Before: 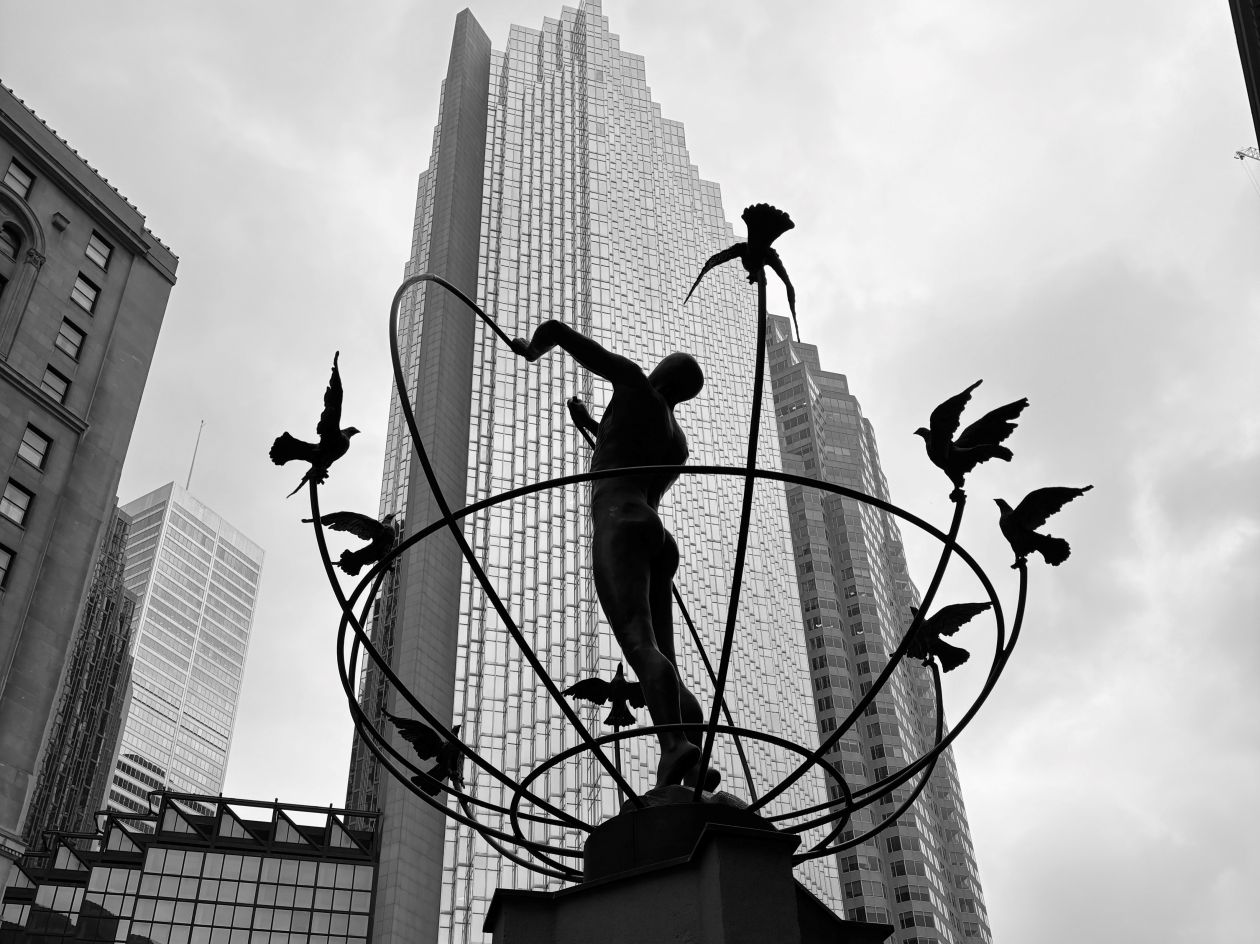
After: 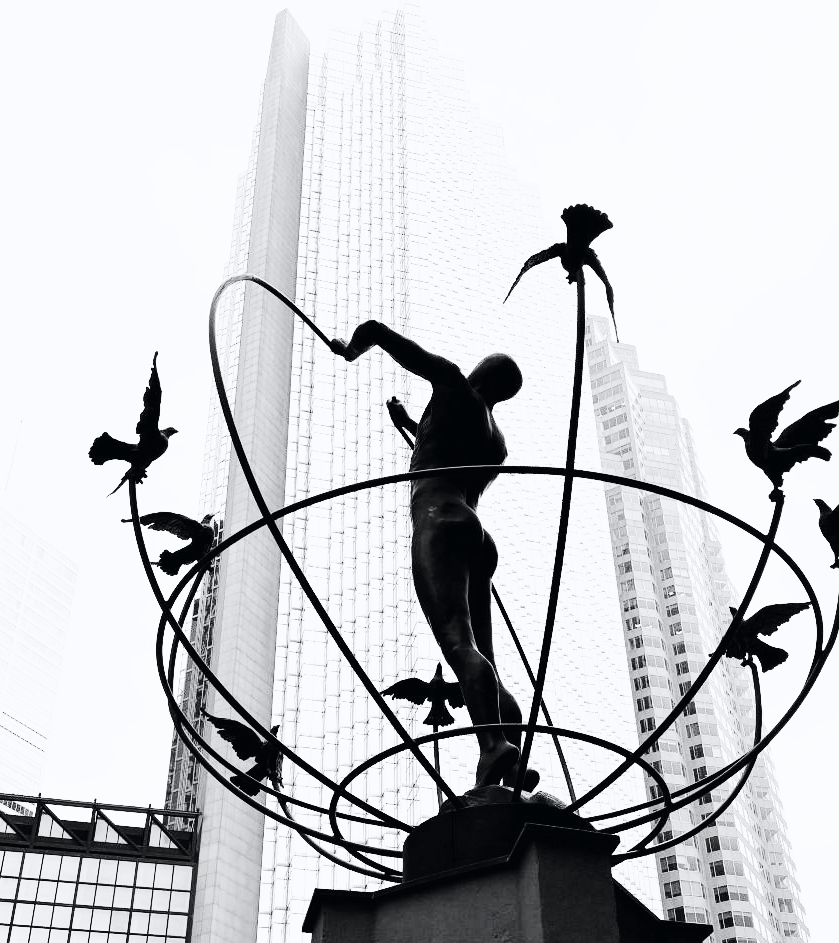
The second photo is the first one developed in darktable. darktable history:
base curve: curves: ch0 [(0, 0.003) (0.001, 0.002) (0.006, 0.004) (0.02, 0.022) (0.048, 0.086) (0.094, 0.234) (0.162, 0.431) (0.258, 0.629) (0.385, 0.8) (0.548, 0.918) (0.751, 0.988) (1, 1)], preserve colors none
crop and rotate: left 14.385%, right 18.948%
exposure: black level correction 0, exposure 1 EV, compensate exposure bias true, compensate highlight preservation false
tone curve: curves: ch0 [(0, 0) (0.071, 0.047) (0.266, 0.26) (0.491, 0.552) (0.753, 0.818) (1, 0.983)]; ch1 [(0, 0) (0.346, 0.307) (0.408, 0.369) (0.463, 0.443) (0.482, 0.493) (0.502, 0.5) (0.517, 0.518) (0.546, 0.587) (0.588, 0.643) (0.651, 0.709) (1, 1)]; ch2 [(0, 0) (0.346, 0.34) (0.434, 0.46) (0.485, 0.494) (0.5, 0.494) (0.517, 0.503) (0.535, 0.545) (0.583, 0.634) (0.625, 0.686) (1, 1)], color space Lab, independent channels, preserve colors none
